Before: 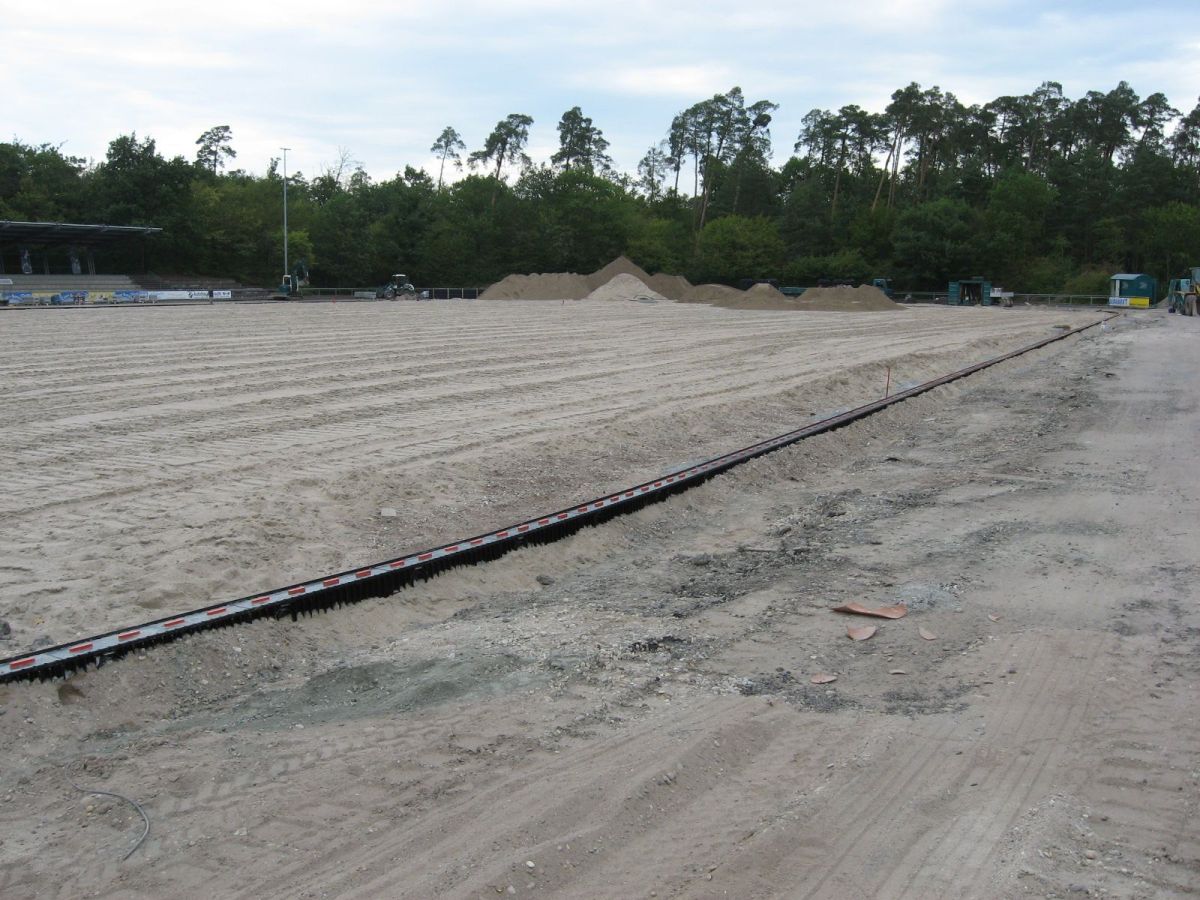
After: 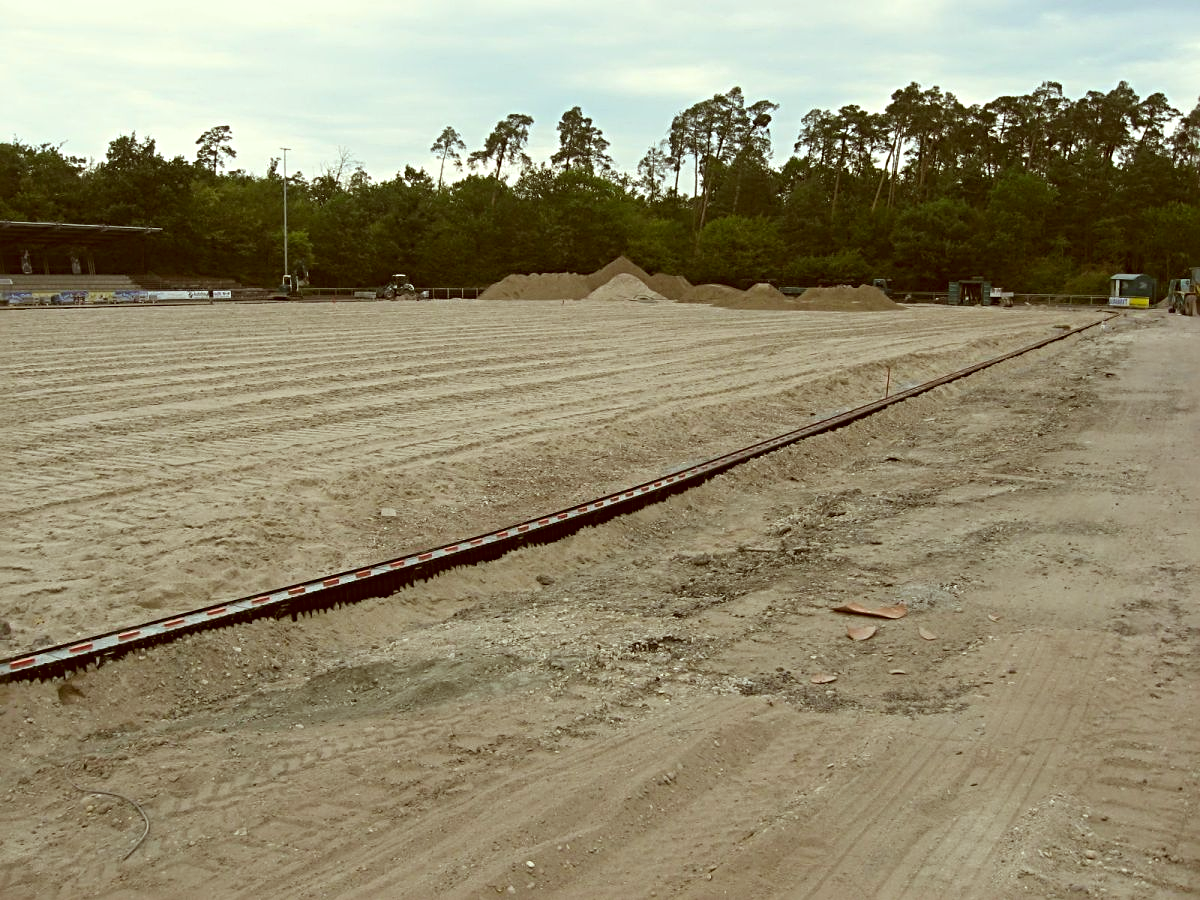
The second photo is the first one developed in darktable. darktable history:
color correction: highlights a* -5.94, highlights b* 9.48, shadows a* 10.12, shadows b* 23.94
sharpen: radius 4
